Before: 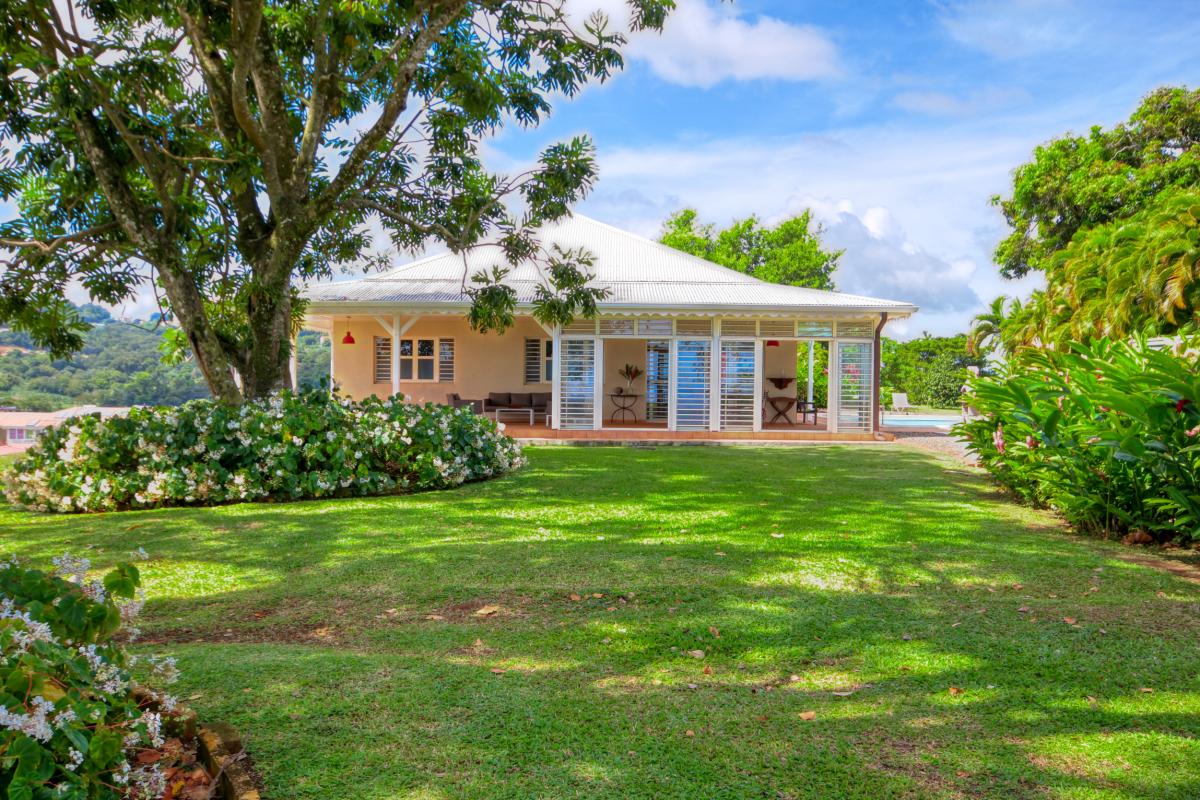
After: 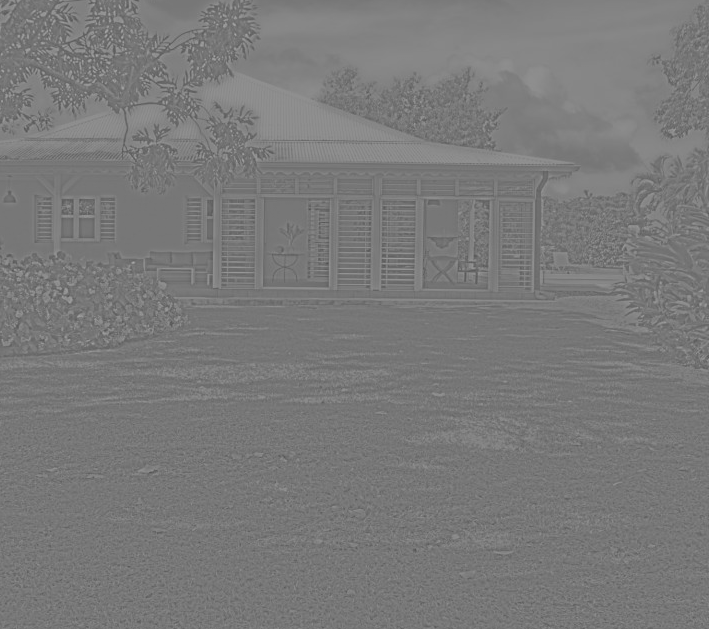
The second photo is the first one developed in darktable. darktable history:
crop and rotate: left 28.256%, top 17.734%, right 12.656%, bottom 3.573%
exposure: black level correction 0, exposure 1.1 EV, compensate highlight preservation false
highpass: sharpness 6%, contrast boost 7.63%
haze removal: compatibility mode true, adaptive false
